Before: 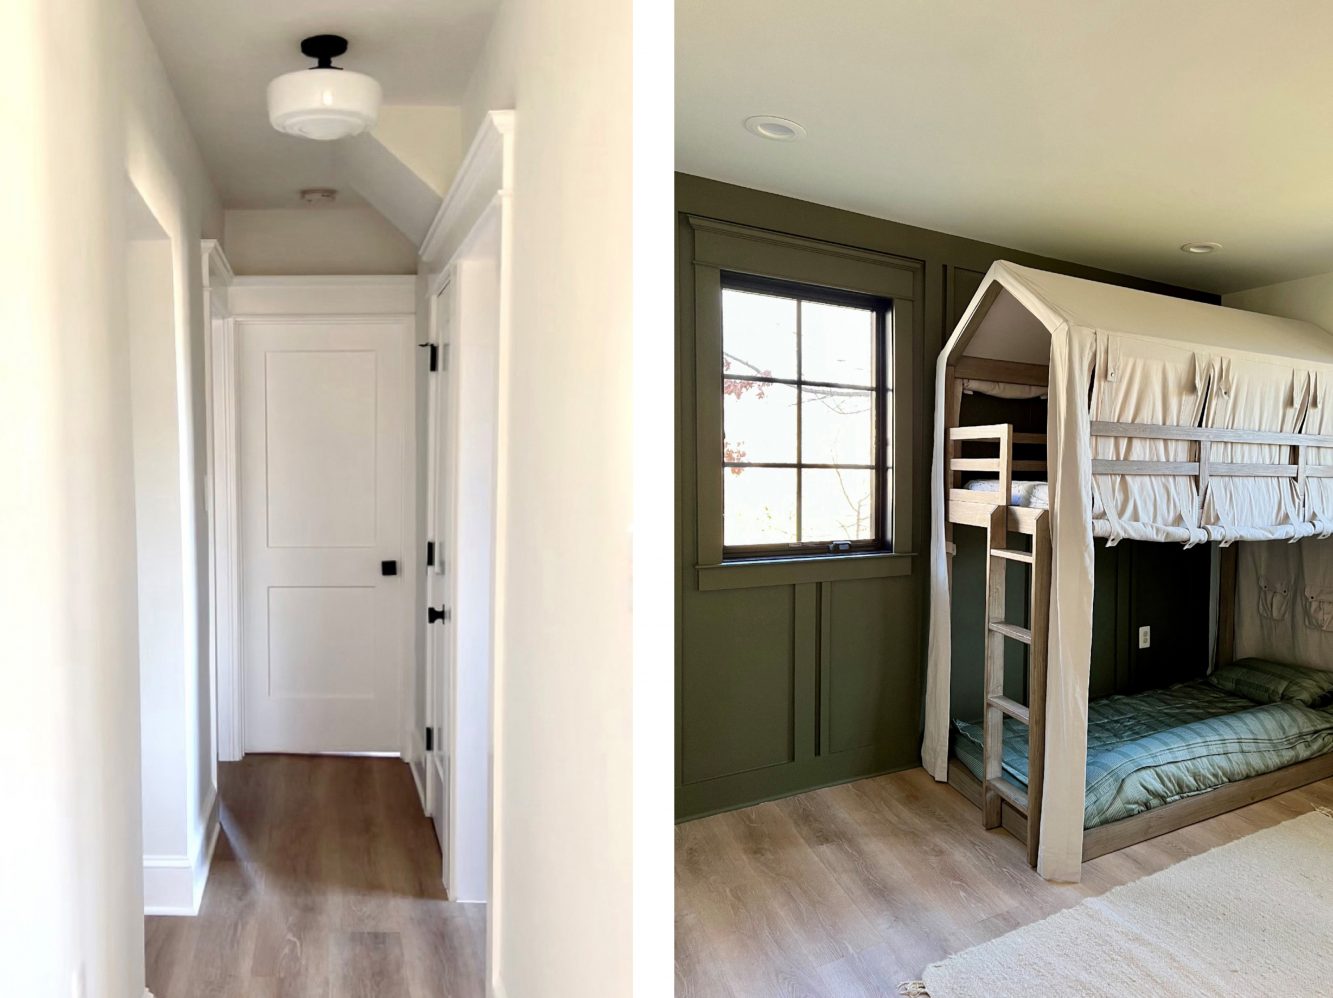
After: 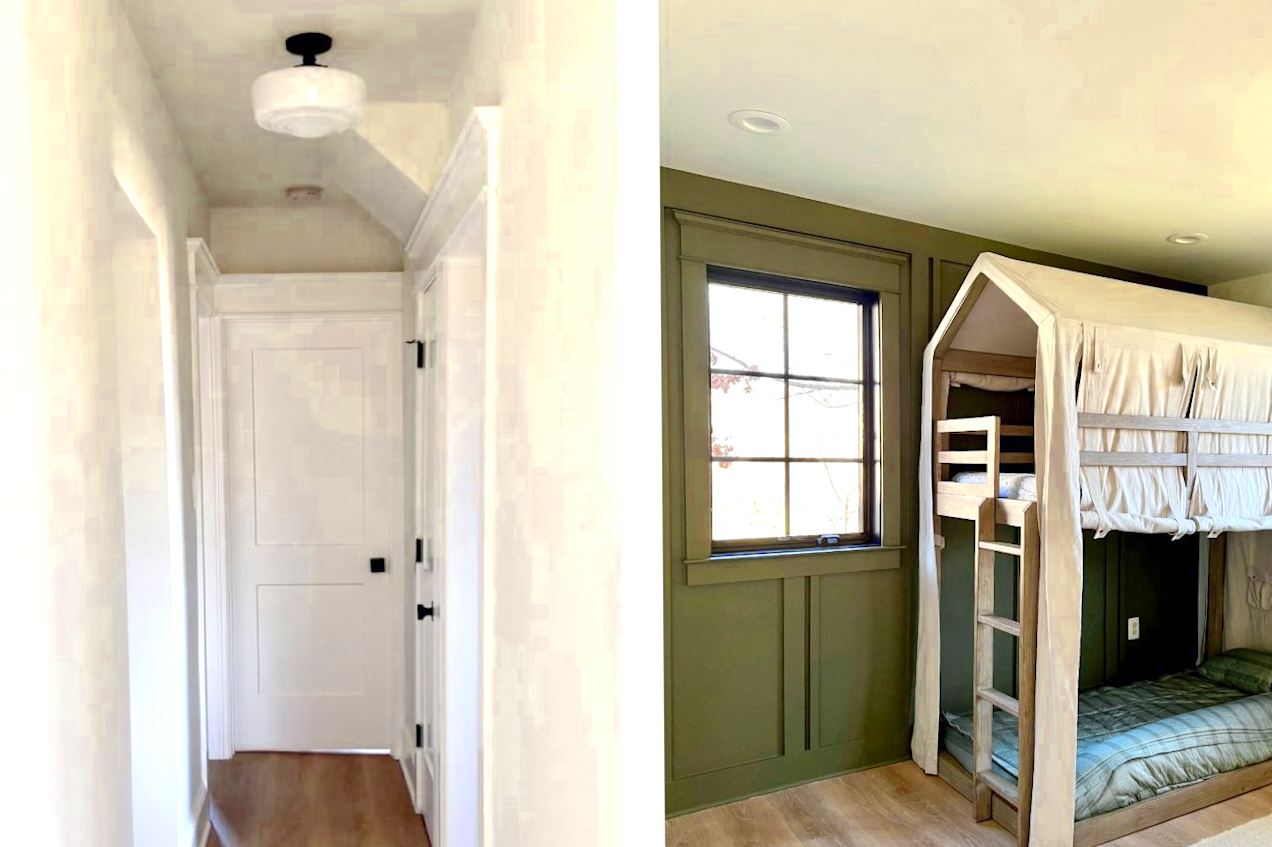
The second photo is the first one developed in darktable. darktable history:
color zones: curves: ch0 [(0, 0.485) (0.178, 0.476) (0.261, 0.623) (0.411, 0.403) (0.708, 0.603) (0.934, 0.412)]; ch1 [(0.003, 0.485) (0.149, 0.496) (0.229, 0.584) (0.326, 0.551) (0.484, 0.262) (0.757, 0.643)]
crop and rotate: angle 0.442°, left 0.399%, right 3.141%, bottom 14.187%
local contrast: highlights 102%, shadows 102%, detail 120%, midtone range 0.2
levels: levels [0, 0.43, 0.984]
